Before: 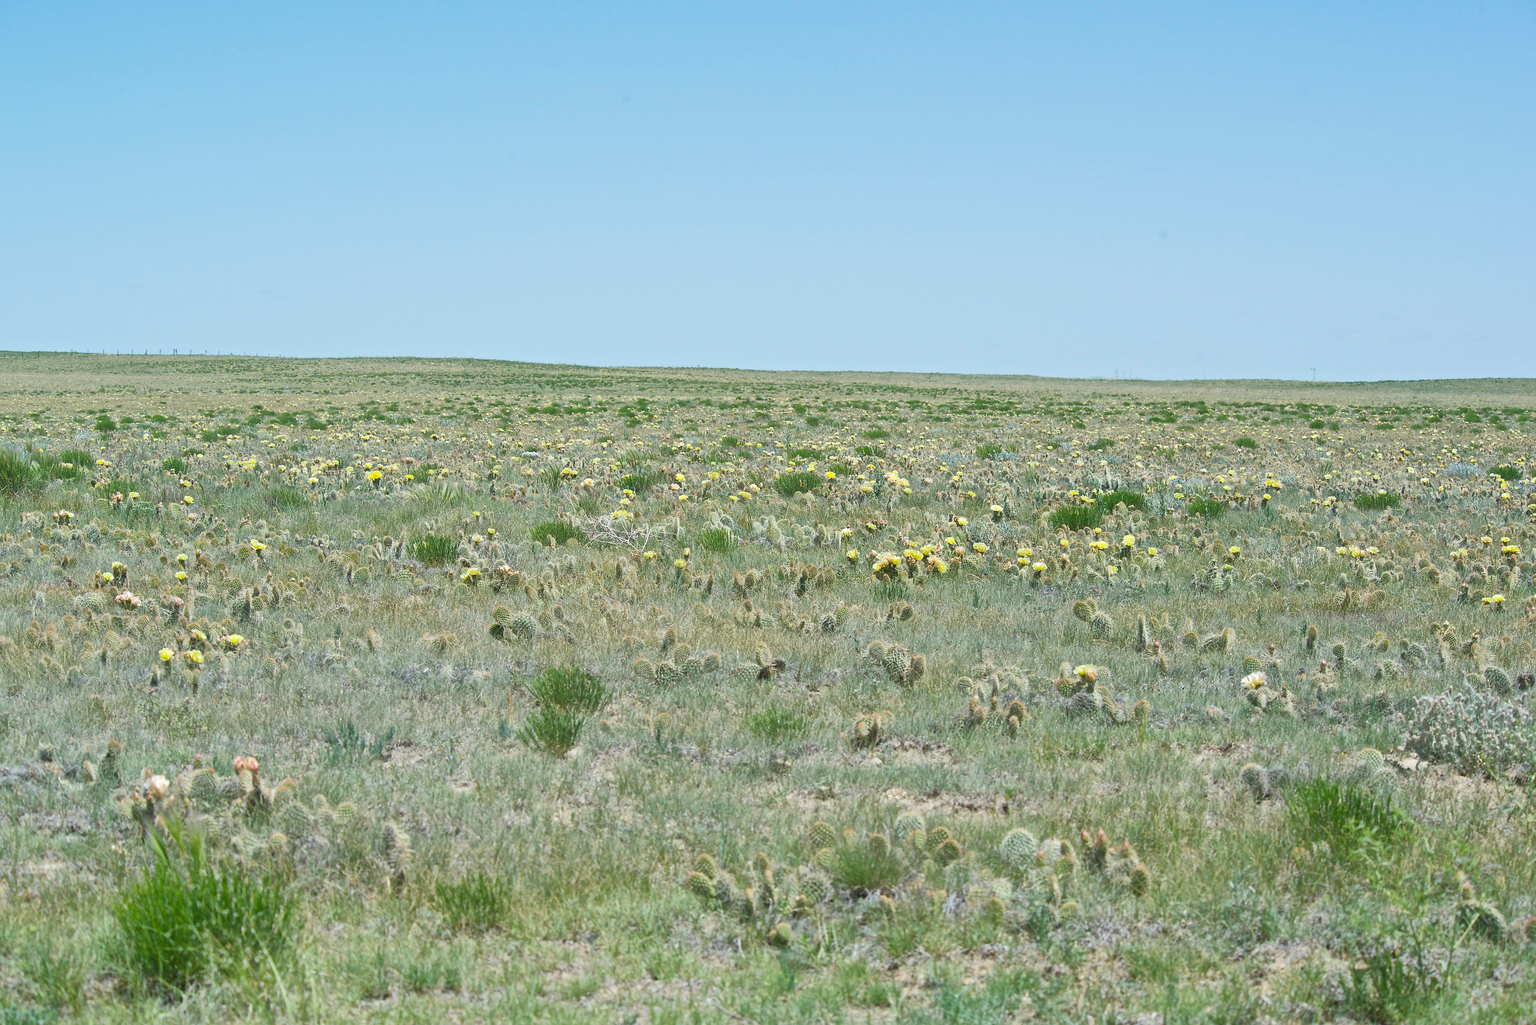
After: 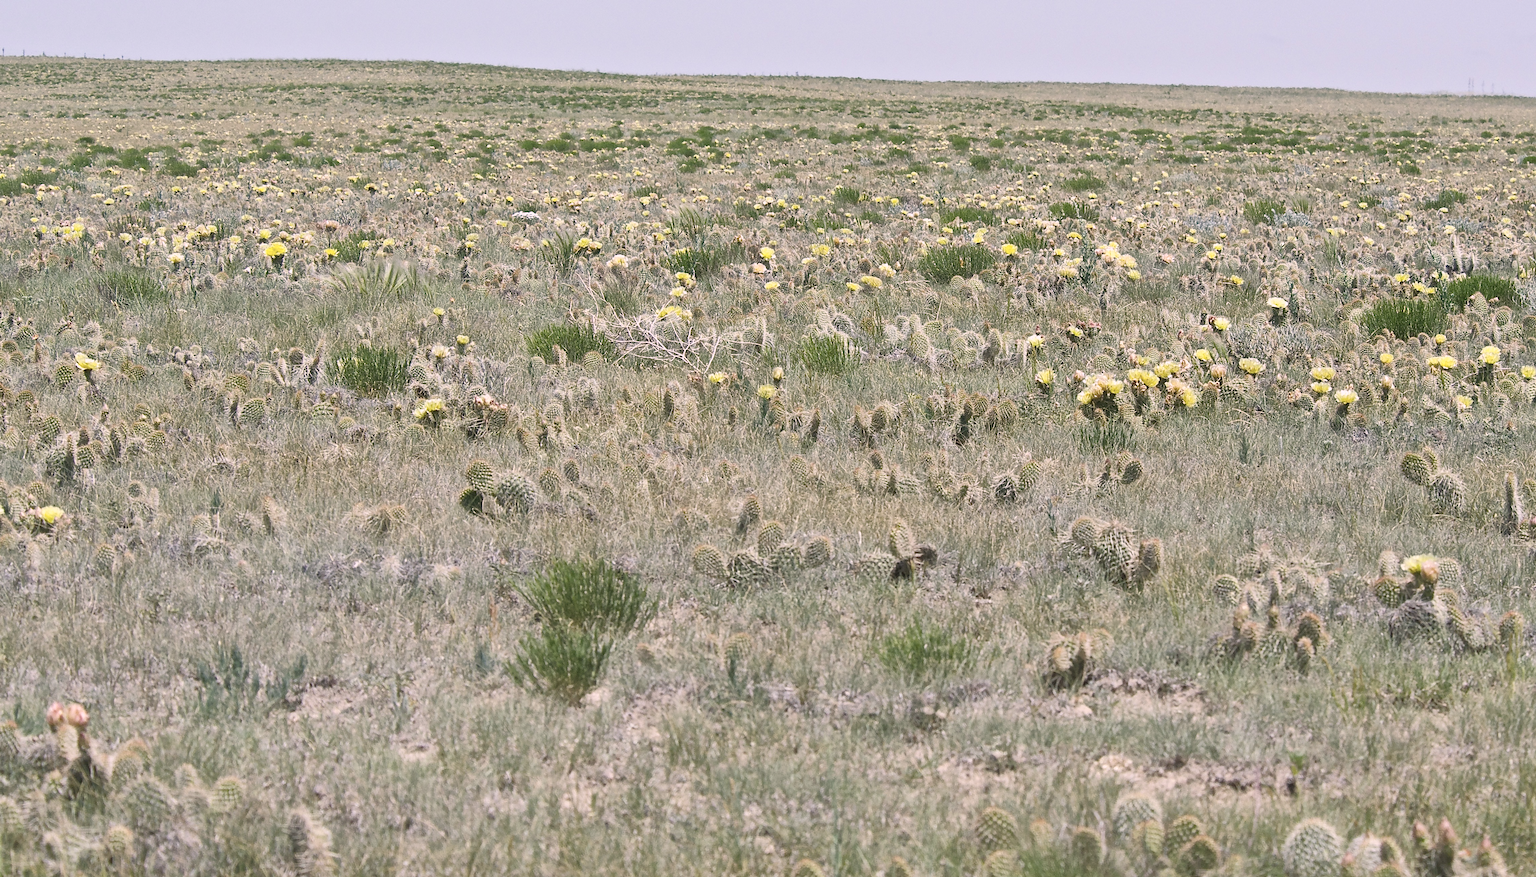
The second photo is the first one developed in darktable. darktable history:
white balance: red 0.931, blue 1.11
crop: left 13.312%, top 31.28%, right 24.627%, bottom 15.582%
contrast brightness saturation: contrast 0.1, saturation -0.3
rotate and perspective: automatic cropping original format, crop left 0, crop top 0
color correction: highlights a* 11.96, highlights b* 11.58
